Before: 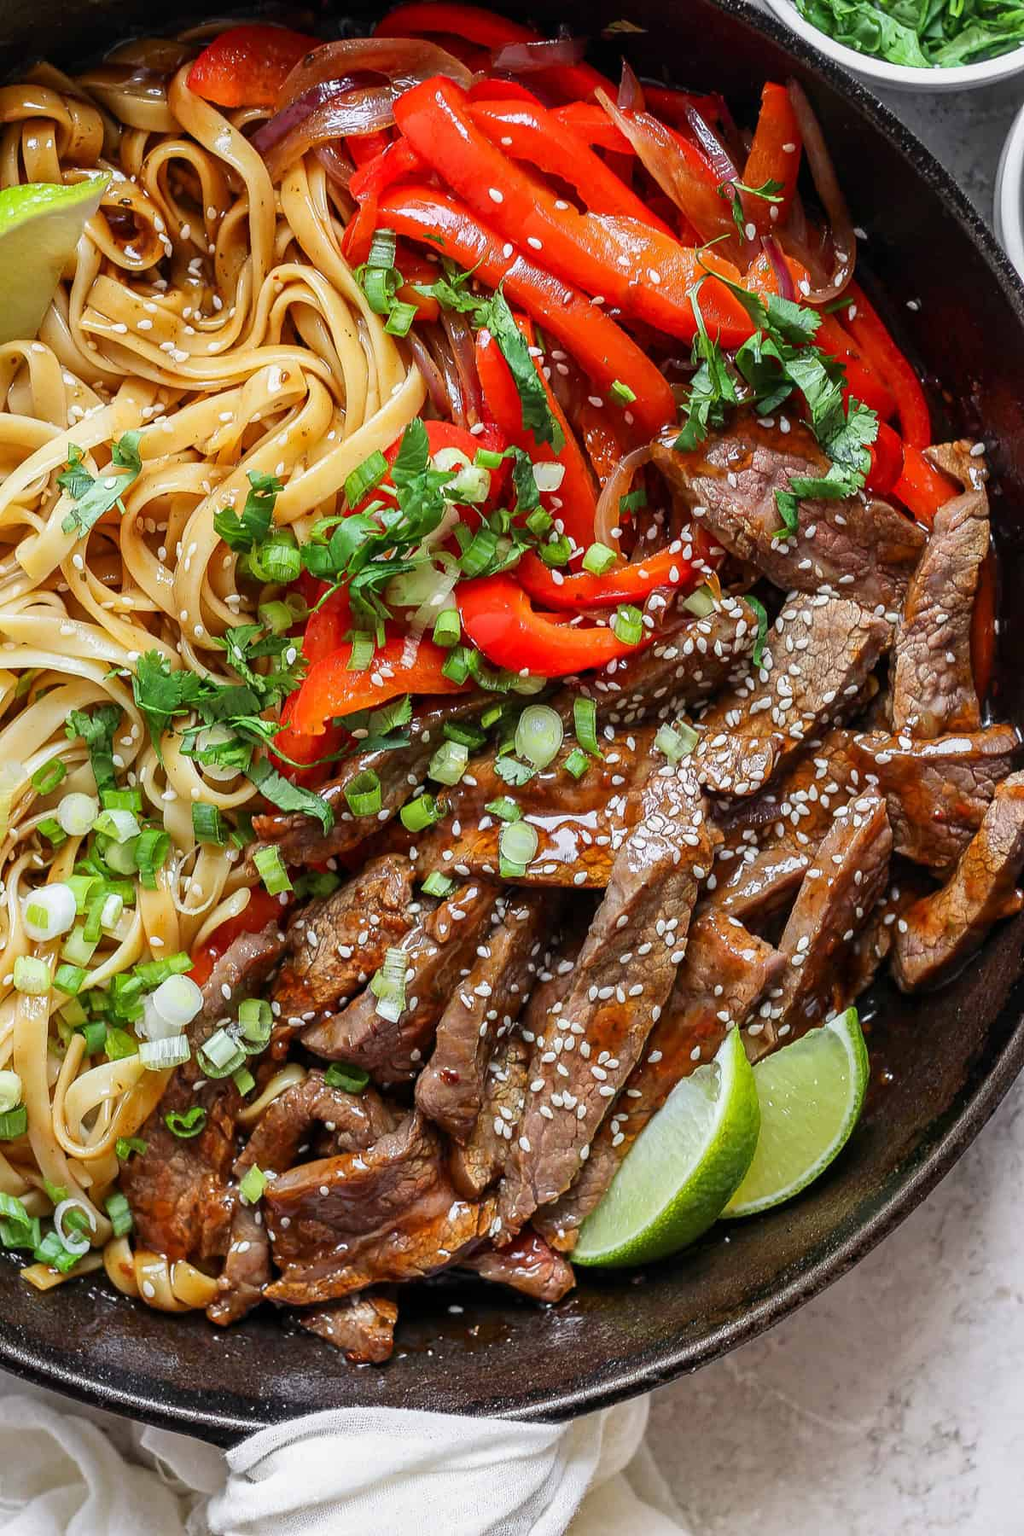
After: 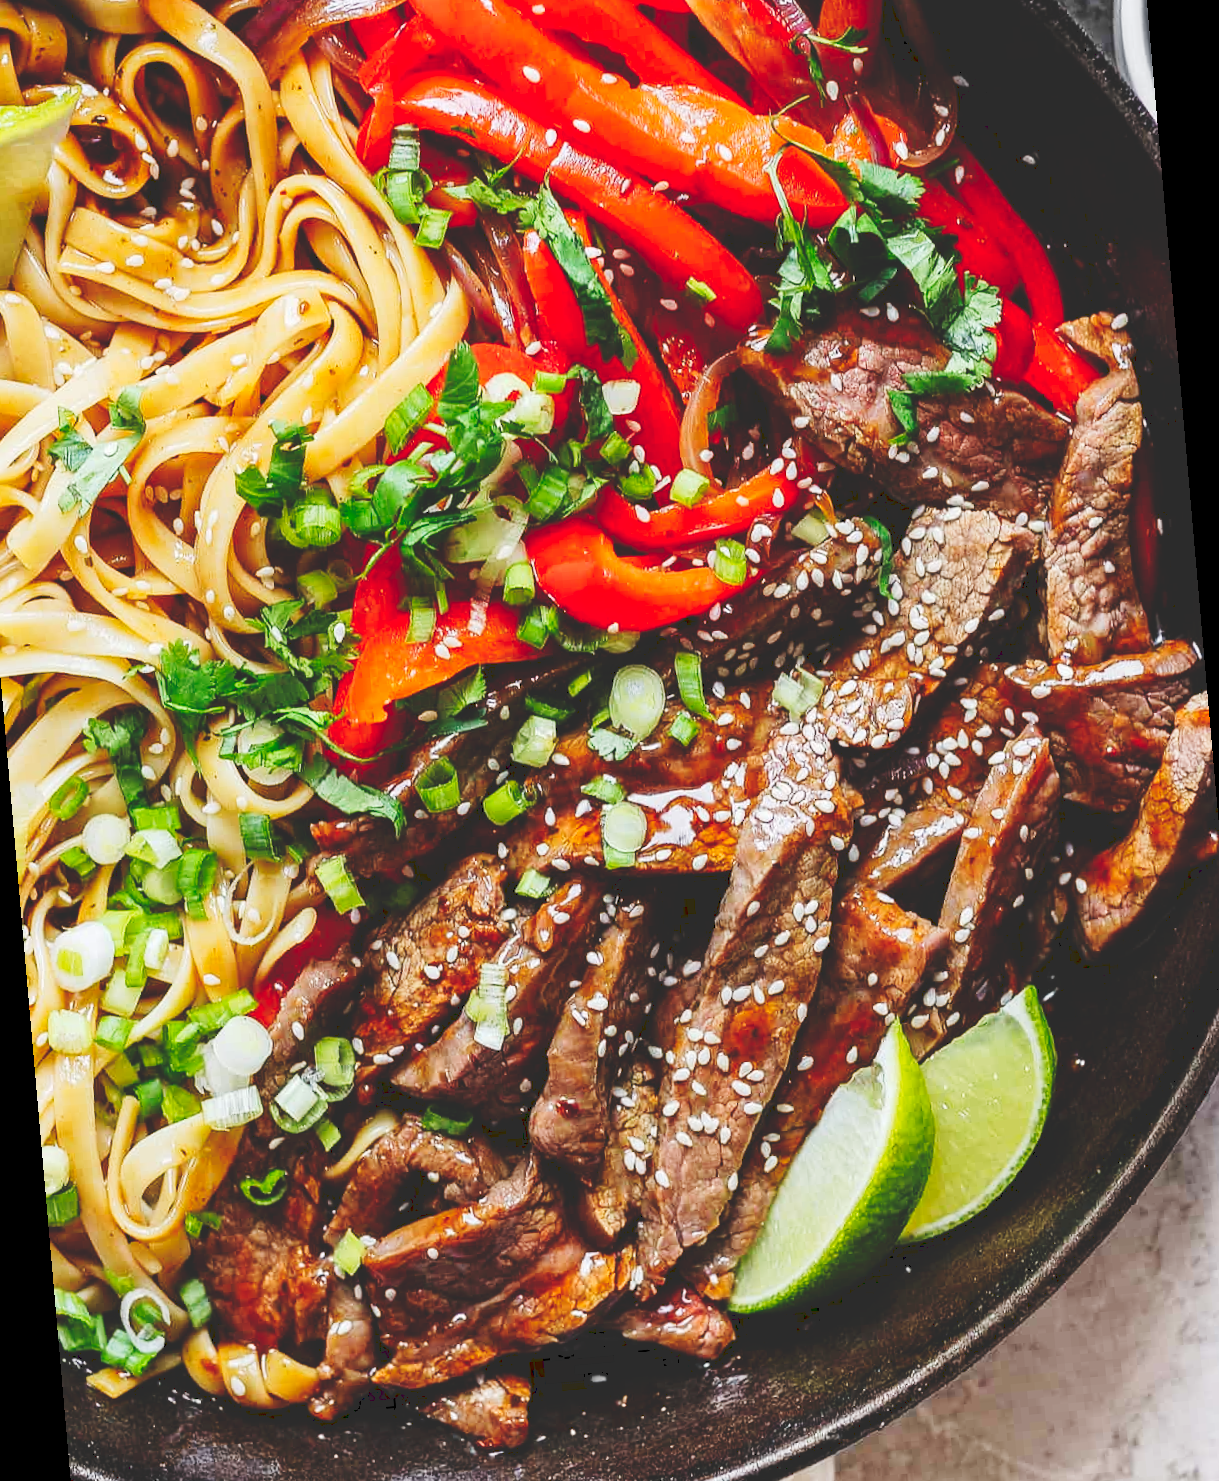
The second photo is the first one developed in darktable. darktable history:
rotate and perspective: rotation -5°, crop left 0.05, crop right 0.952, crop top 0.11, crop bottom 0.89
tone curve: curves: ch0 [(0, 0) (0.003, 0.172) (0.011, 0.177) (0.025, 0.177) (0.044, 0.177) (0.069, 0.178) (0.1, 0.181) (0.136, 0.19) (0.177, 0.208) (0.224, 0.226) (0.277, 0.274) (0.335, 0.338) (0.399, 0.43) (0.468, 0.535) (0.543, 0.635) (0.623, 0.726) (0.709, 0.815) (0.801, 0.882) (0.898, 0.936) (1, 1)], preserve colors none
